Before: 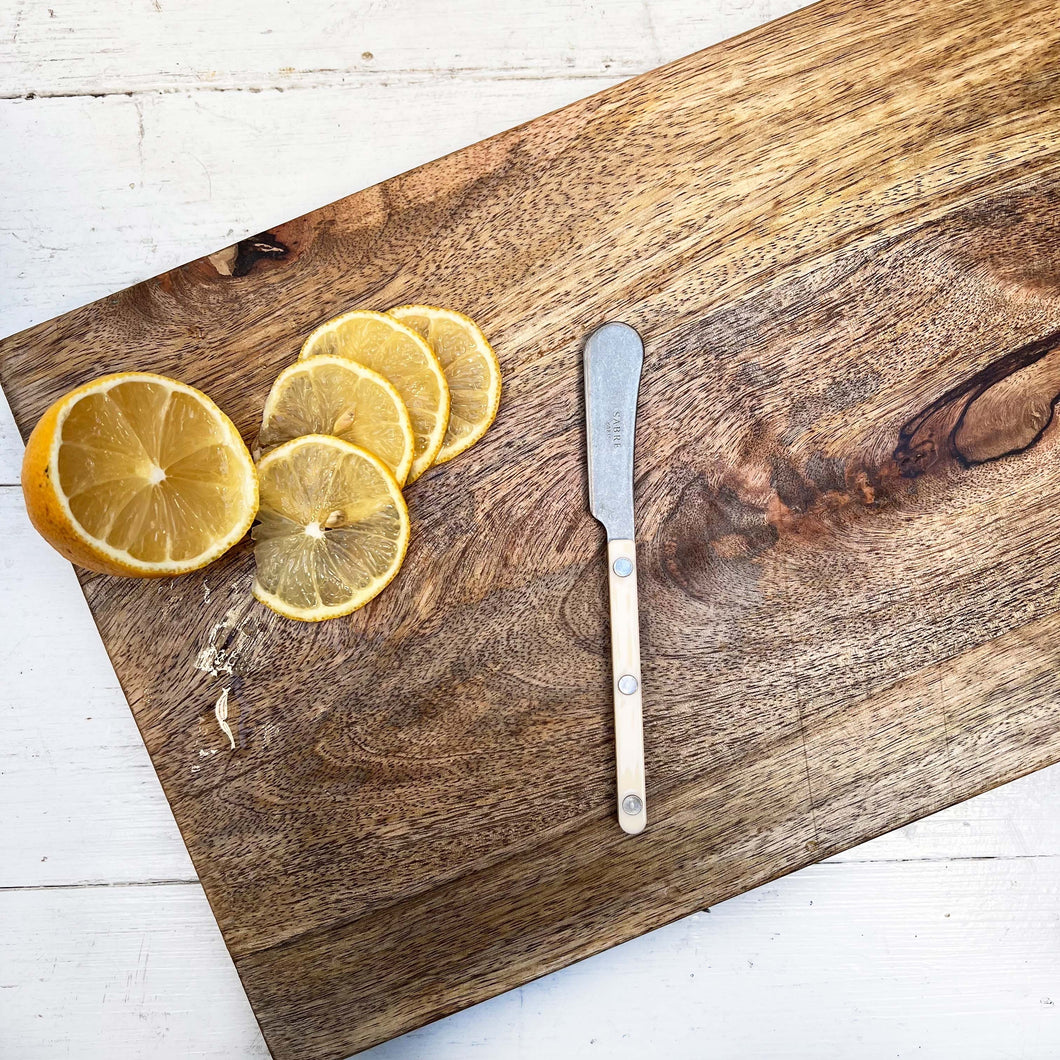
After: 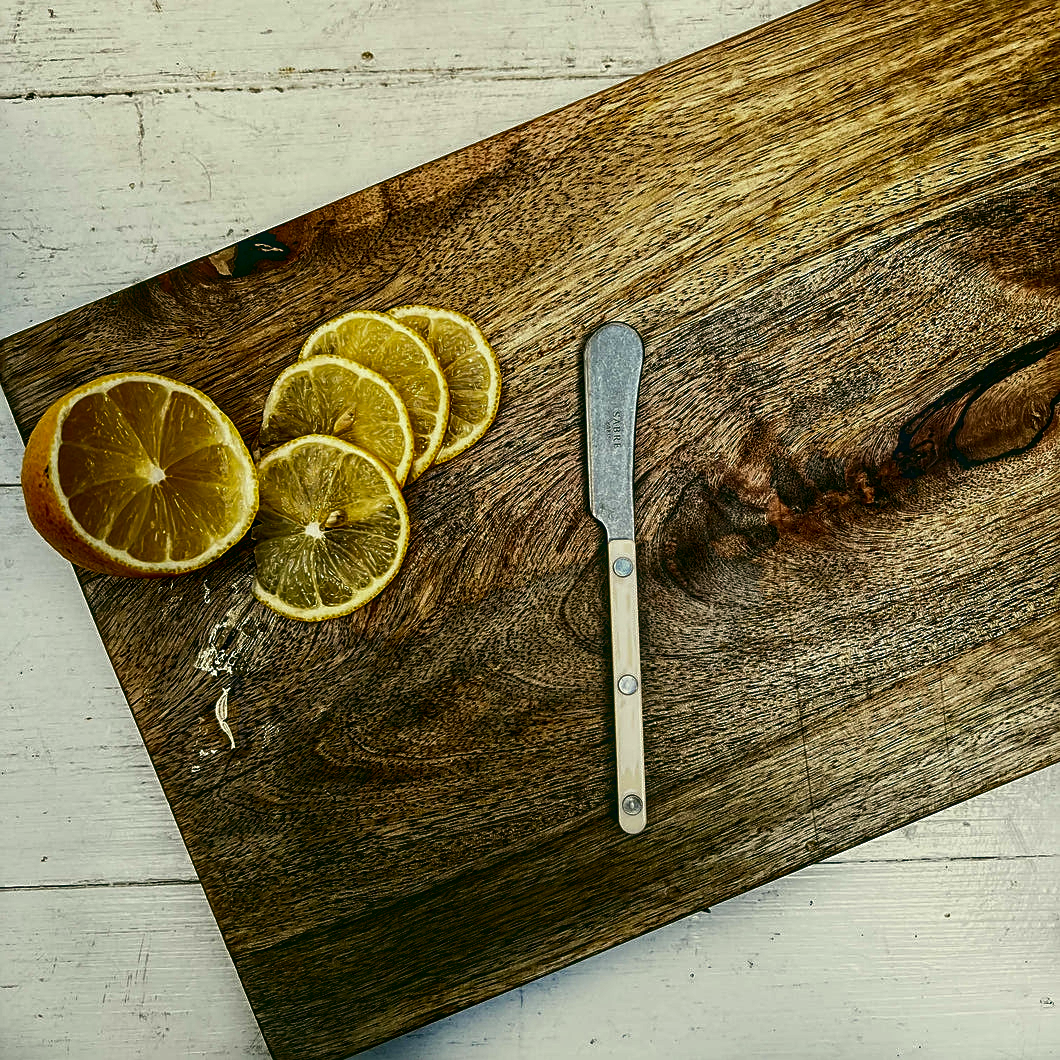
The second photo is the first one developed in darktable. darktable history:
sharpen: on, module defaults
color balance: lift [1.005, 0.99, 1.007, 1.01], gamma [1, 1.034, 1.032, 0.966], gain [0.873, 1.055, 1.067, 0.933]
contrast brightness saturation: contrast 0.09, brightness -0.59, saturation 0.17
local contrast: detail 130%
